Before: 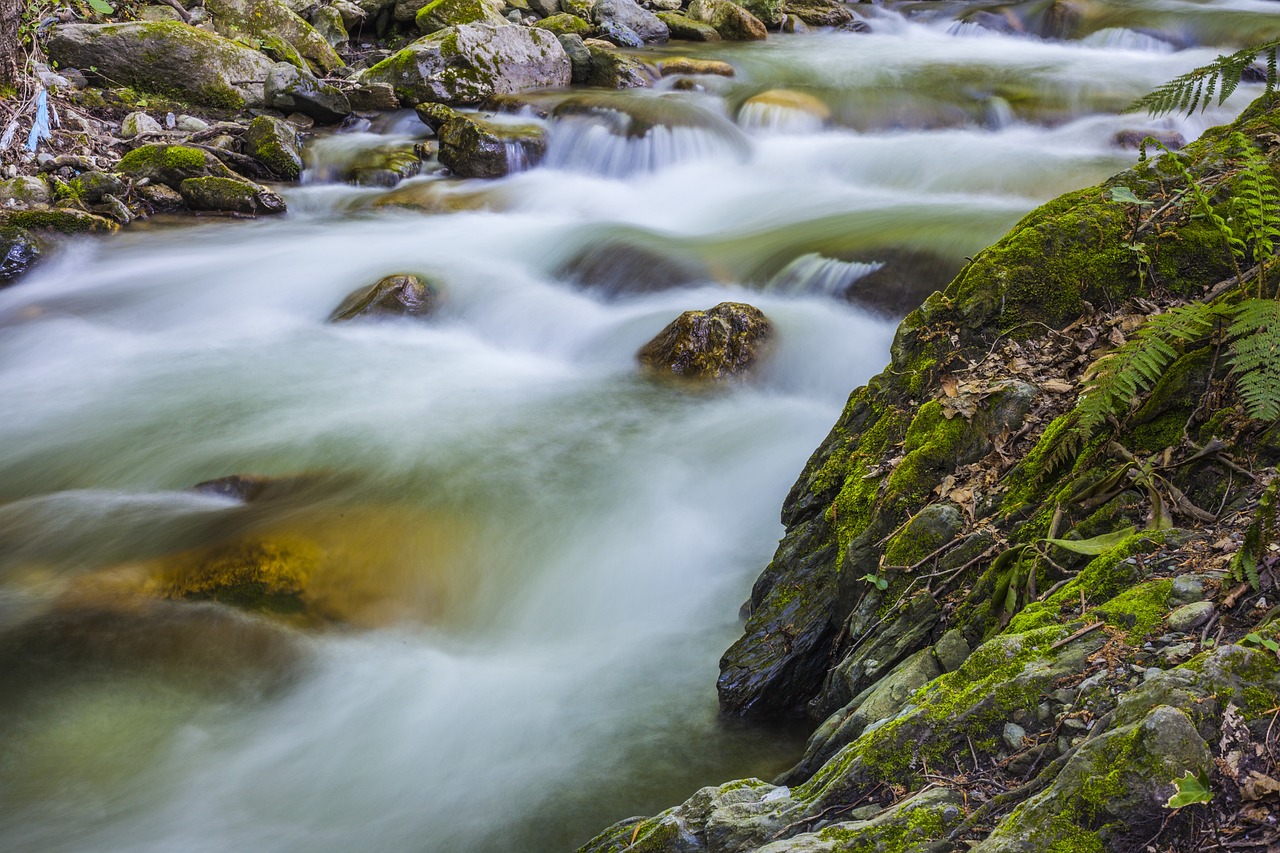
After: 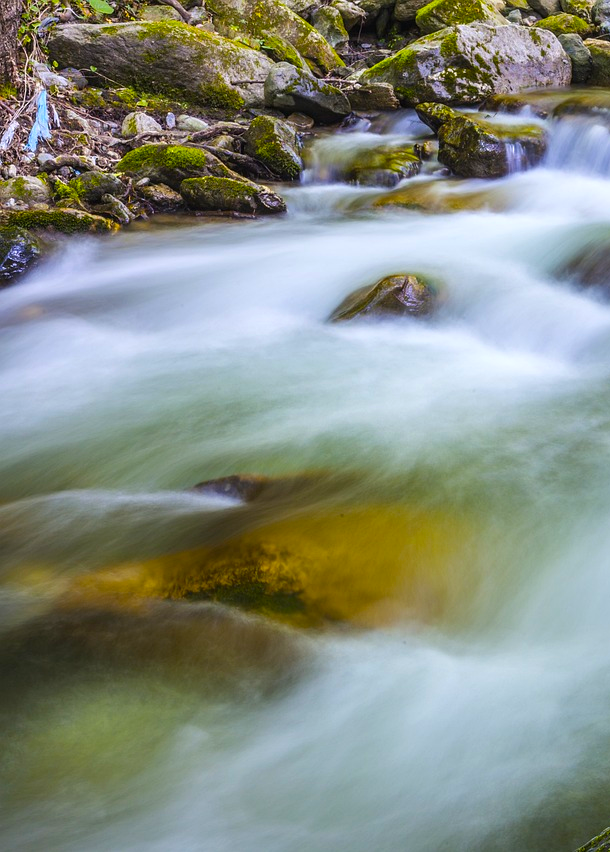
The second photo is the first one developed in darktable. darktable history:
color balance rgb: perceptual saturation grading › global saturation 25.4%, perceptual brilliance grading › global brilliance 4.435%, global vibrance 20%
crop and rotate: left 0.021%, top 0%, right 52.295%
